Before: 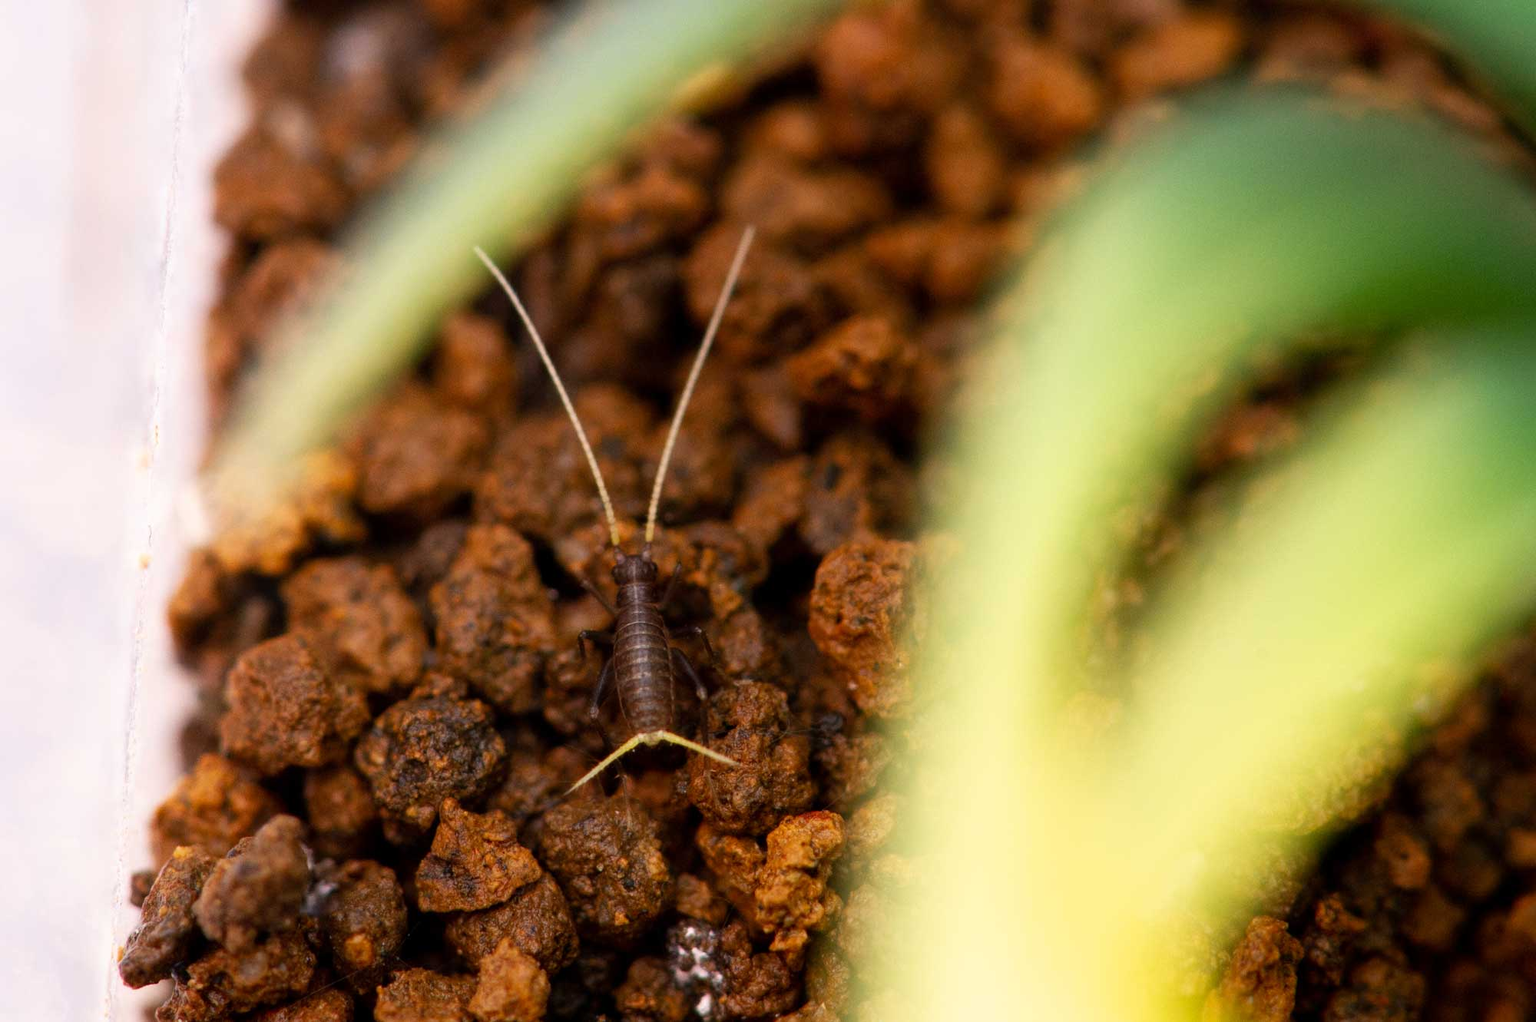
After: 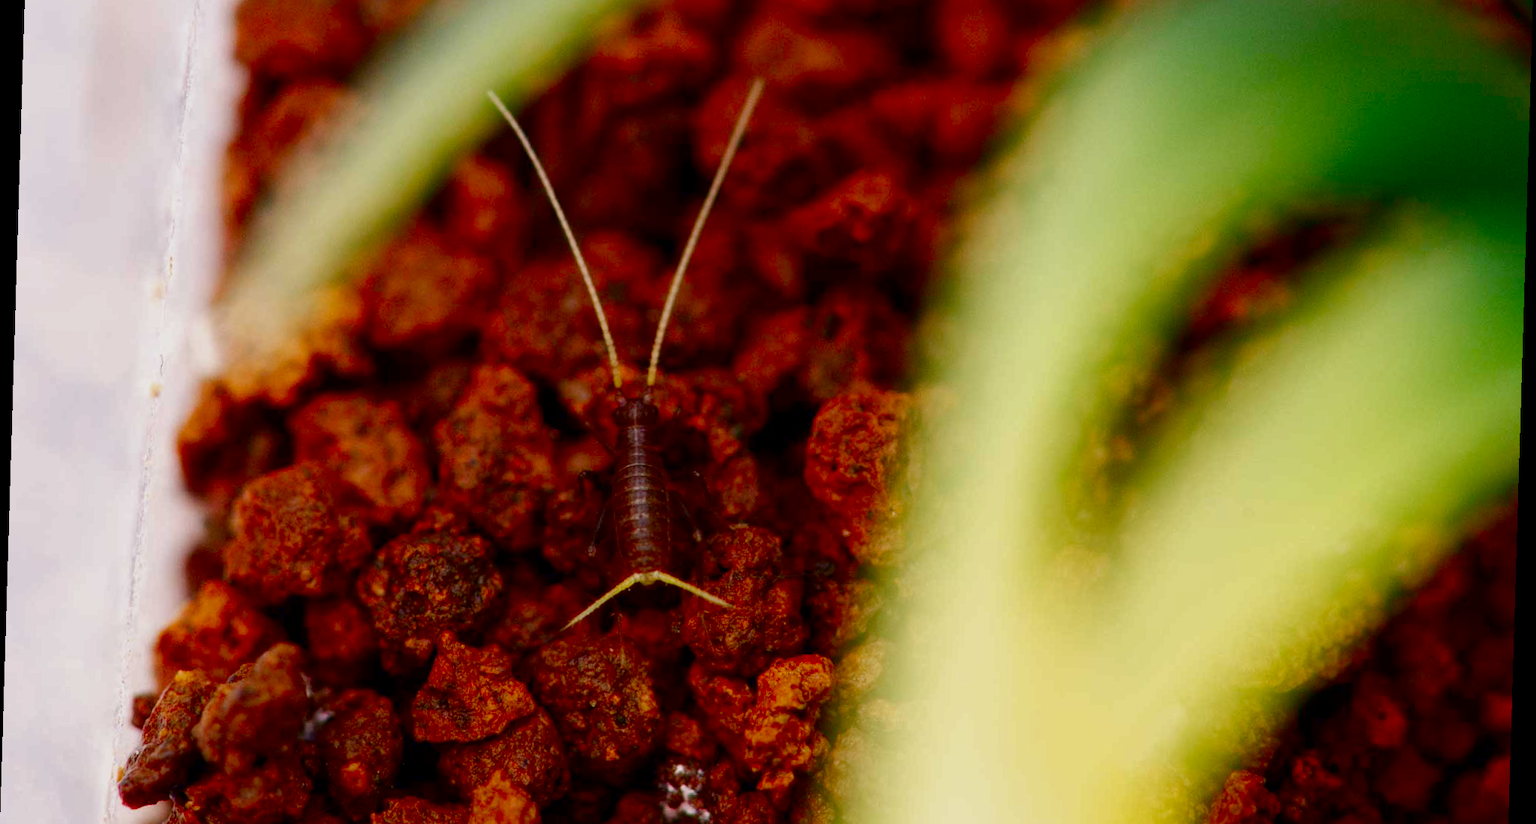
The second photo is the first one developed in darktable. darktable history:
rotate and perspective: rotation 1.72°, automatic cropping off
crop and rotate: top 15.774%, bottom 5.506%
tone curve: curves: ch0 [(0, 0) (0.004, 0.008) (0.077, 0.156) (0.169, 0.29) (0.774, 0.774) (0.988, 0.926)], color space Lab, linked channels, preserve colors none
contrast brightness saturation: brightness -0.52
